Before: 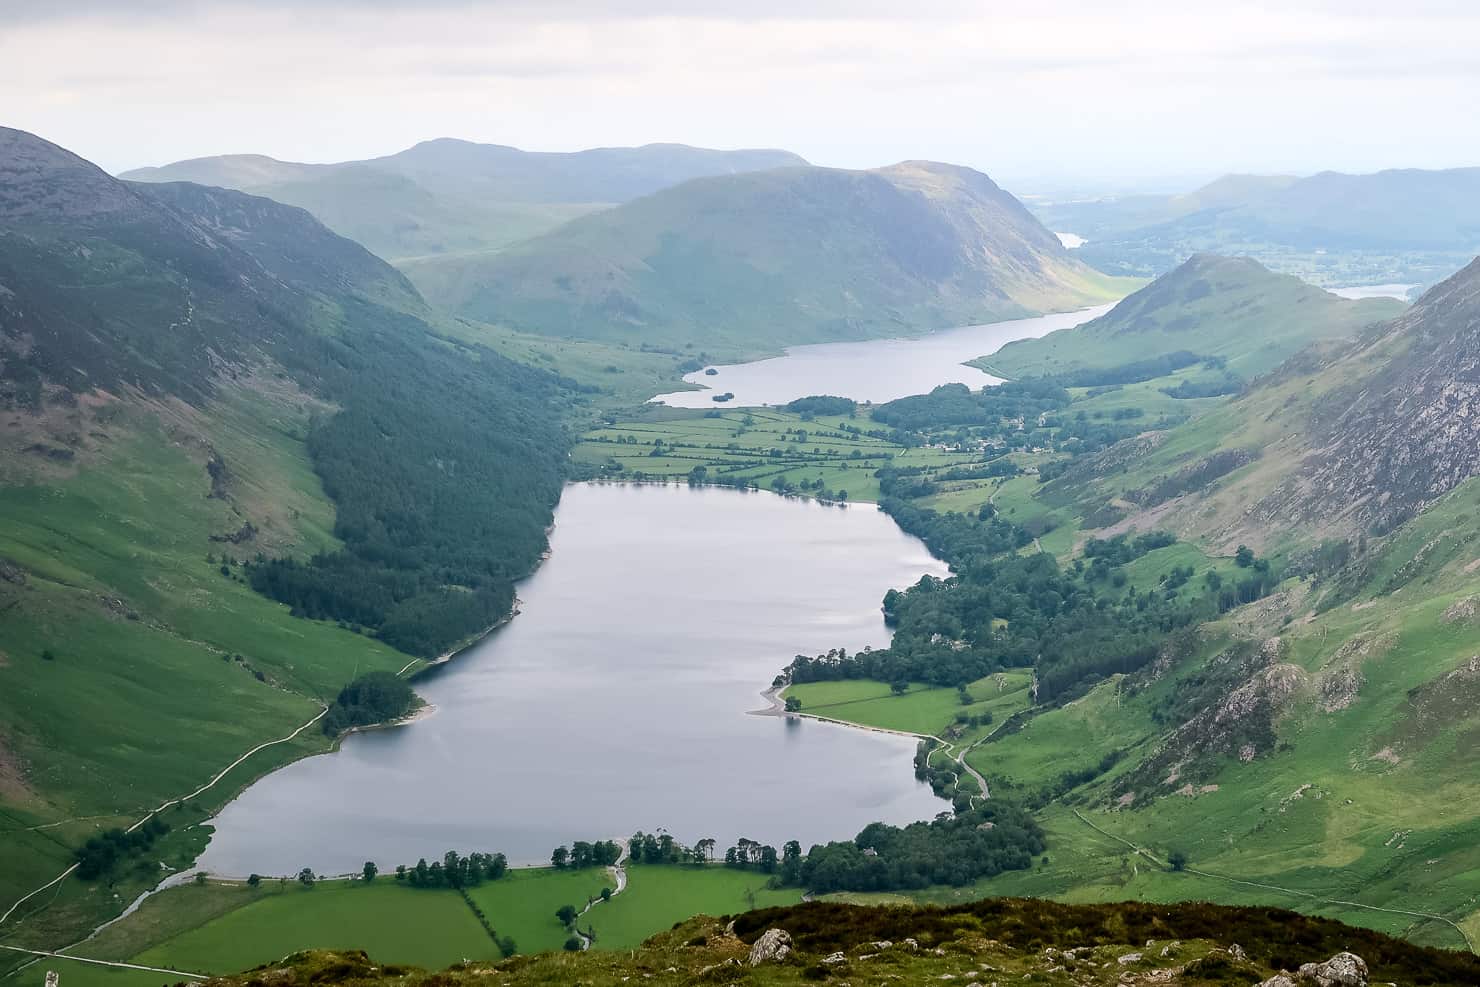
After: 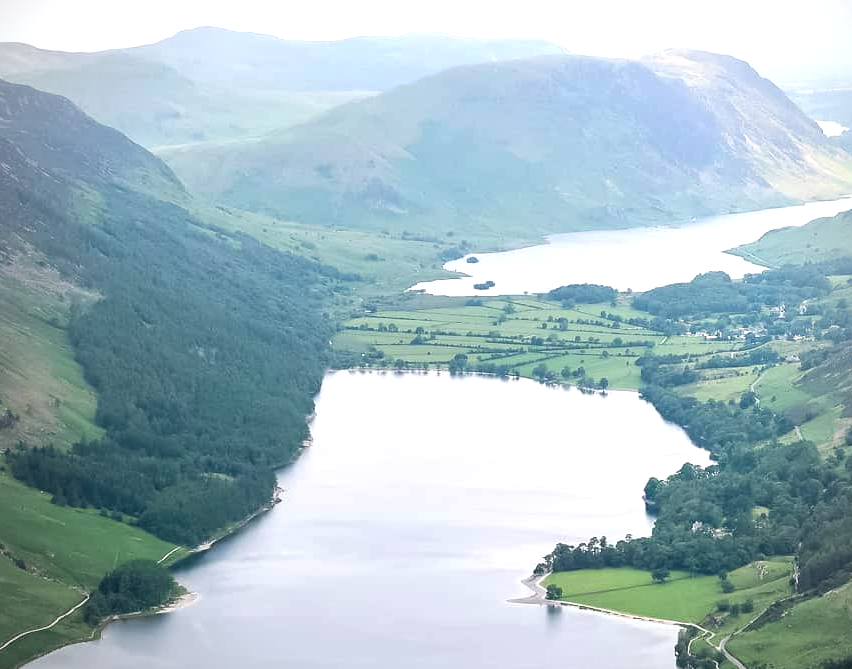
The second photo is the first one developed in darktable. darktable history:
crop: left 16.208%, top 11.444%, right 26.163%, bottom 20.72%
exposure: black level correction 0, exposure 0.692 EV, compensate highlight preservation false
vignetting: fall-off radius 61.12%
